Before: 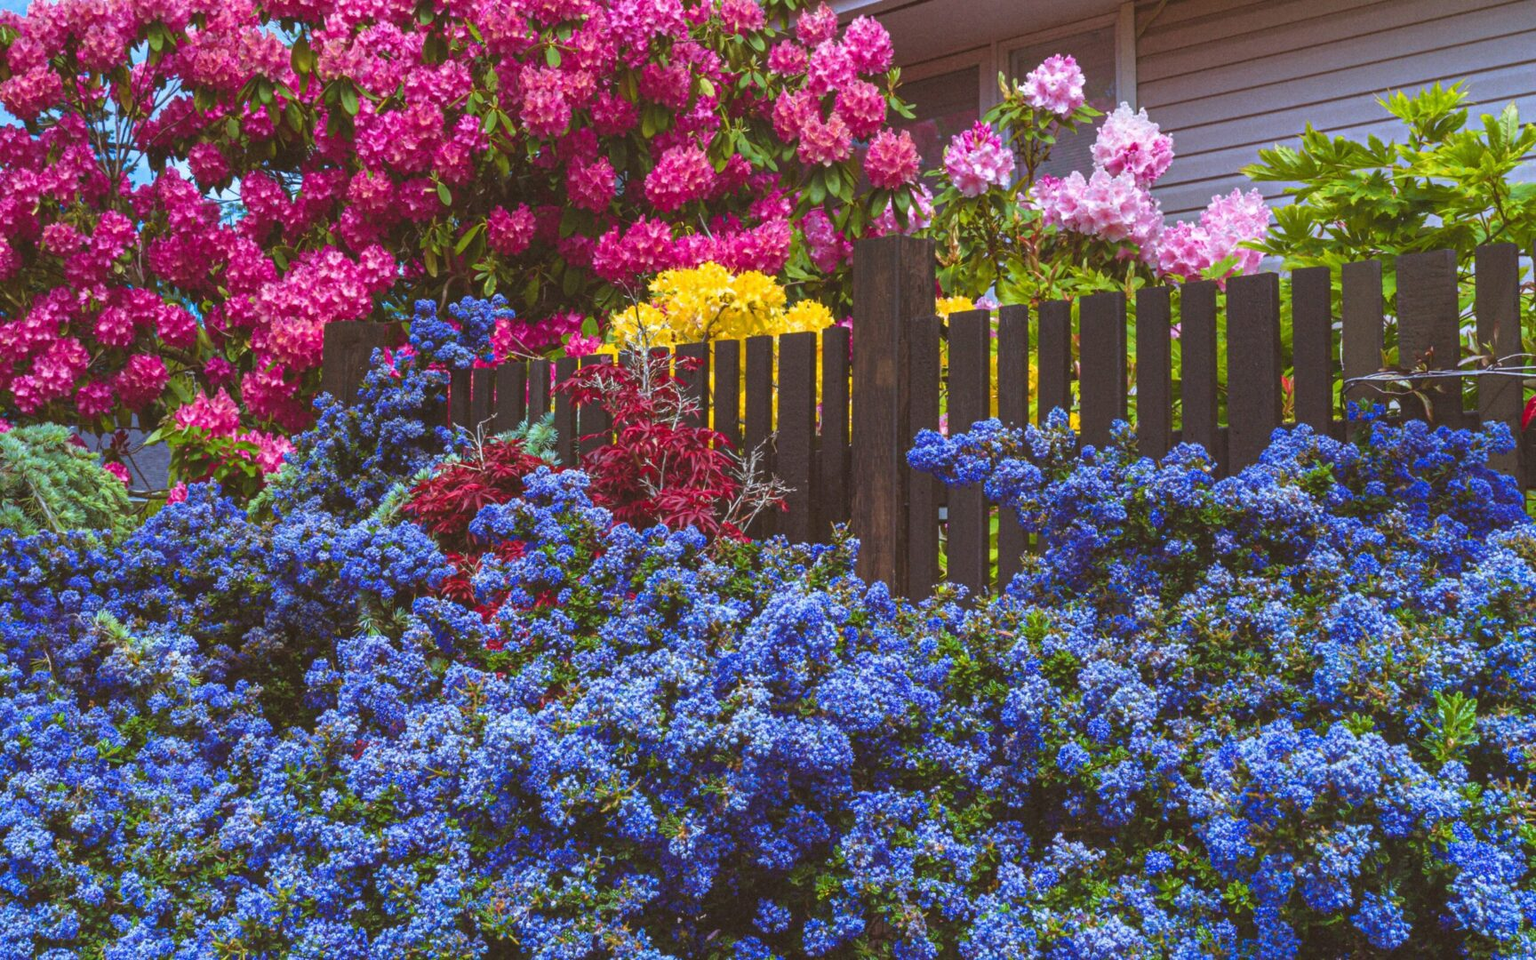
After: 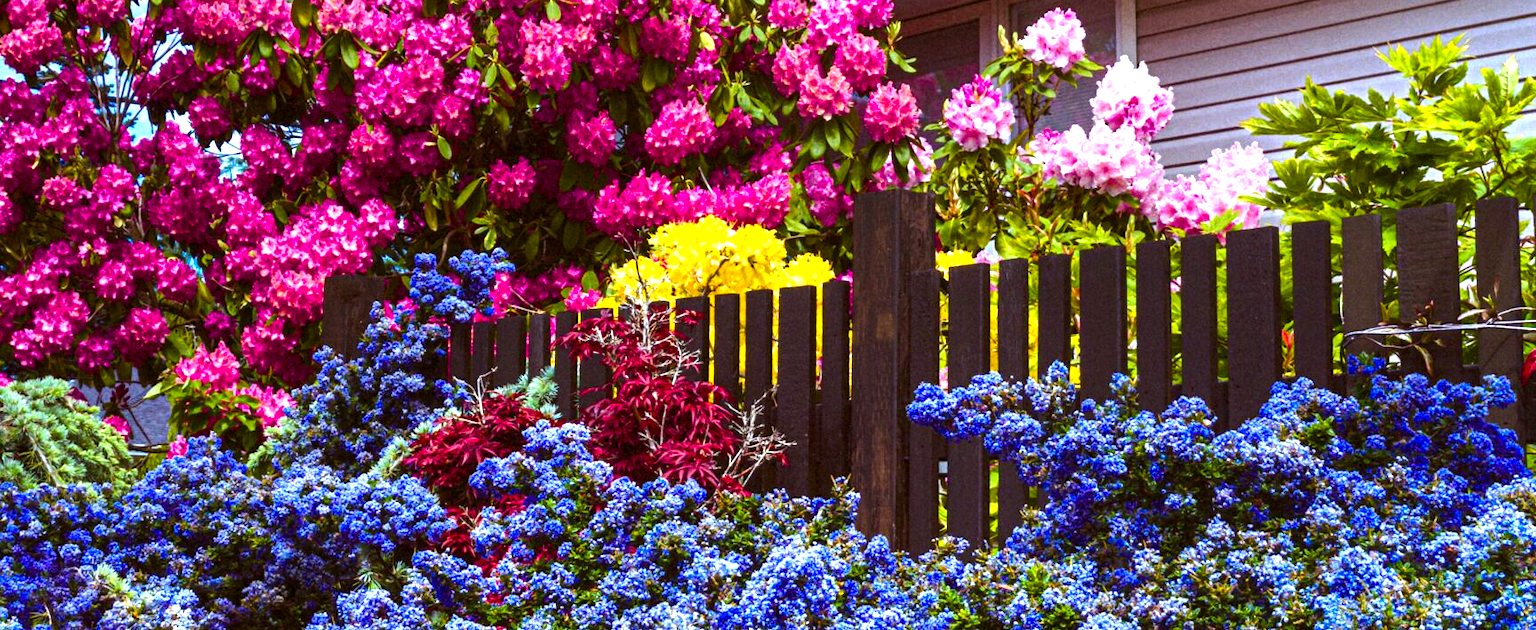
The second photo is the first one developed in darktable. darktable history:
tone equalizer: -8 EV -0.75 EV, -7 EV -0.7 EV, -6 EV -0.6 EV, -5 EV -0.4 EV, -3 EV 0.4 EV, -2 EV 0.6 EV, -1 EV 0.7 EV, +0 EV 0.75 EV, edges refinement/feathering 500, mask exposure compensation -1.57 EV, preserve details no
crop and rotate: top 4.848%, bottom 29.503%
color balance rgb: shadows lift › luminance -21.66%, shadows lift › chroma 6.57%, shadows lift › hue 270°, power › chroma 0.68%, power › hue 60°, highlights gain › luminance 6.08%, highlights gain › chroma 1.33%, highlights gain › hue 90°, global offset › luminance -0.87%, perceptual saturation grading › global saturation 26.86%, perceptual saturation grading › highlights -28.39%, perceptual saturation grading › mid-tones 15.22%, perceptual saturation grading › shadows 33.98%, perceptual brilliance grading › highlights 10%, perceptual brilliance grading › mid-tones 5%
